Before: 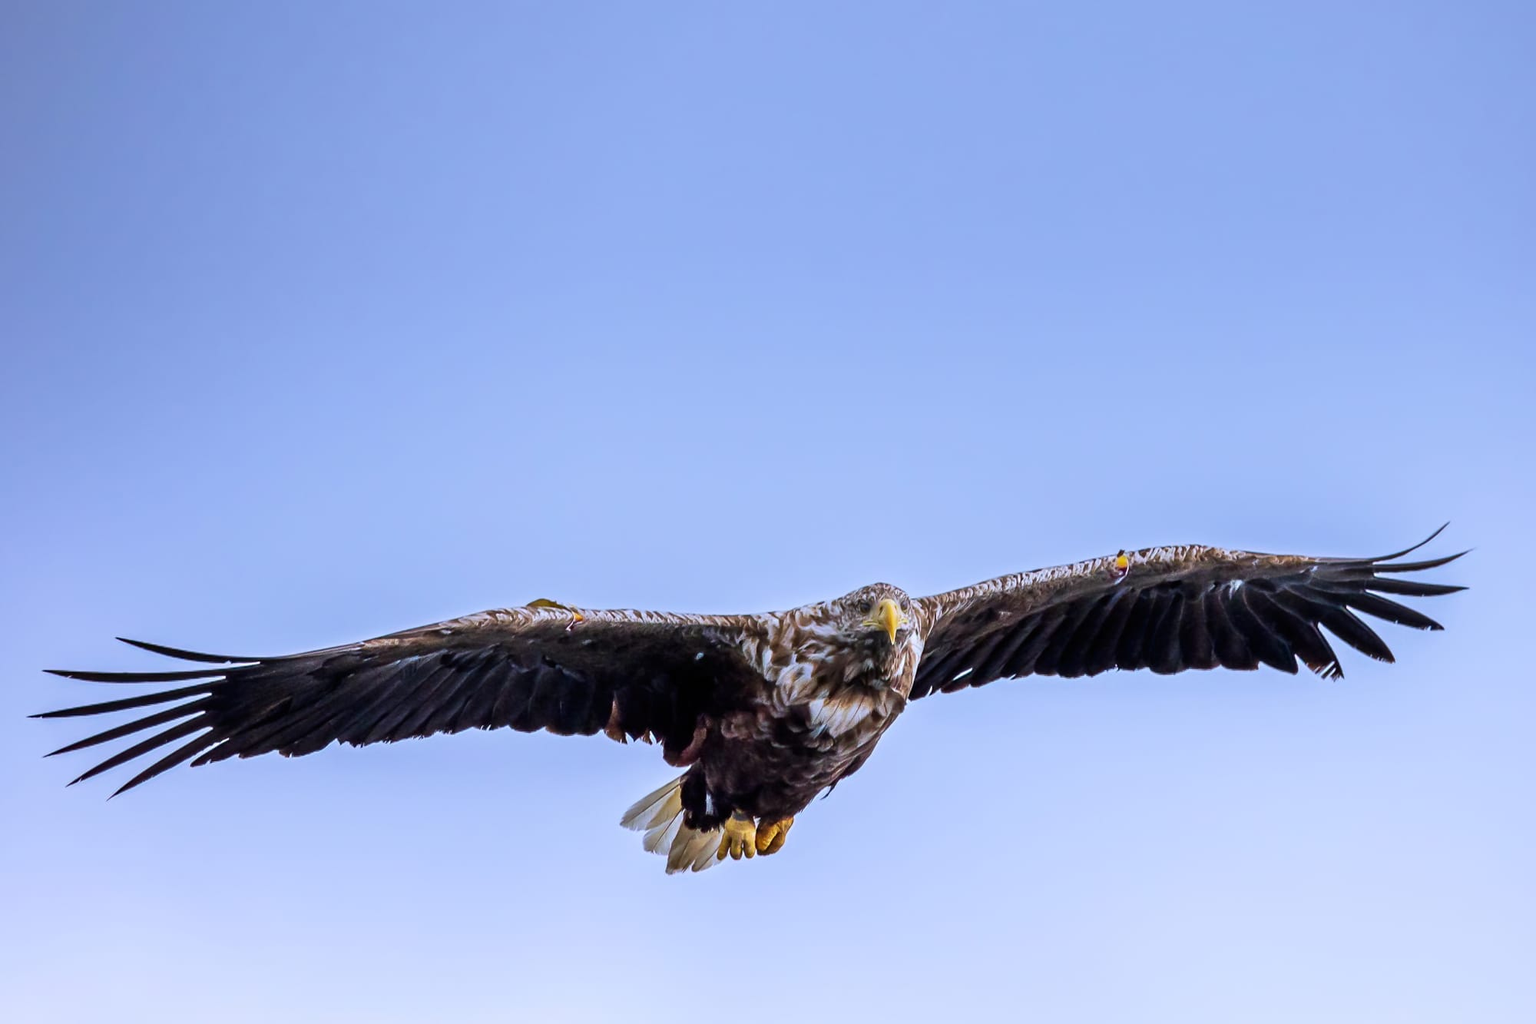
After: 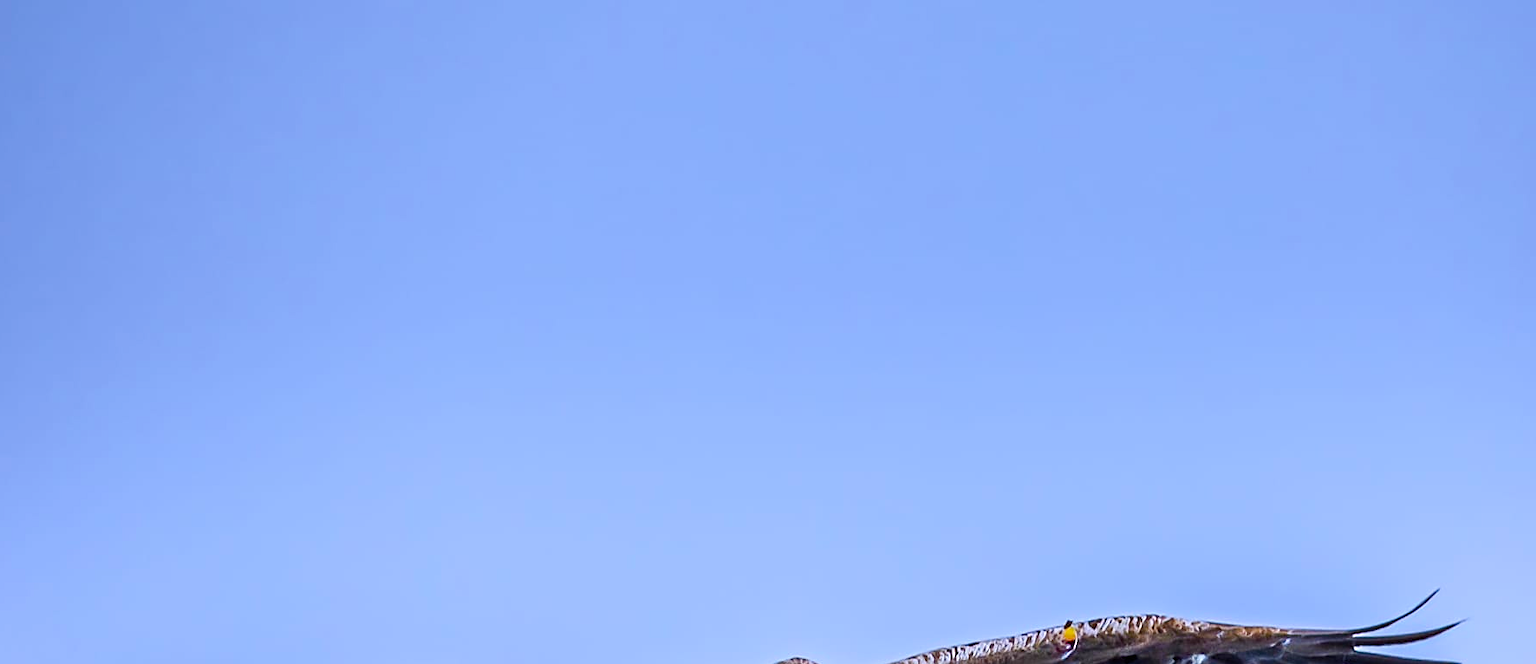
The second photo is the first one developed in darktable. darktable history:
sharpen: on, module defaults
color balance rgb: perceptual saturation grading › global saturation 20%, perceptual saturation grading › highlights -24.911%, perceptual saturation grading › shadows 26.067%, global vibrance 30.782%
crop and rotate: left 11.383%, bottom 42.447%
